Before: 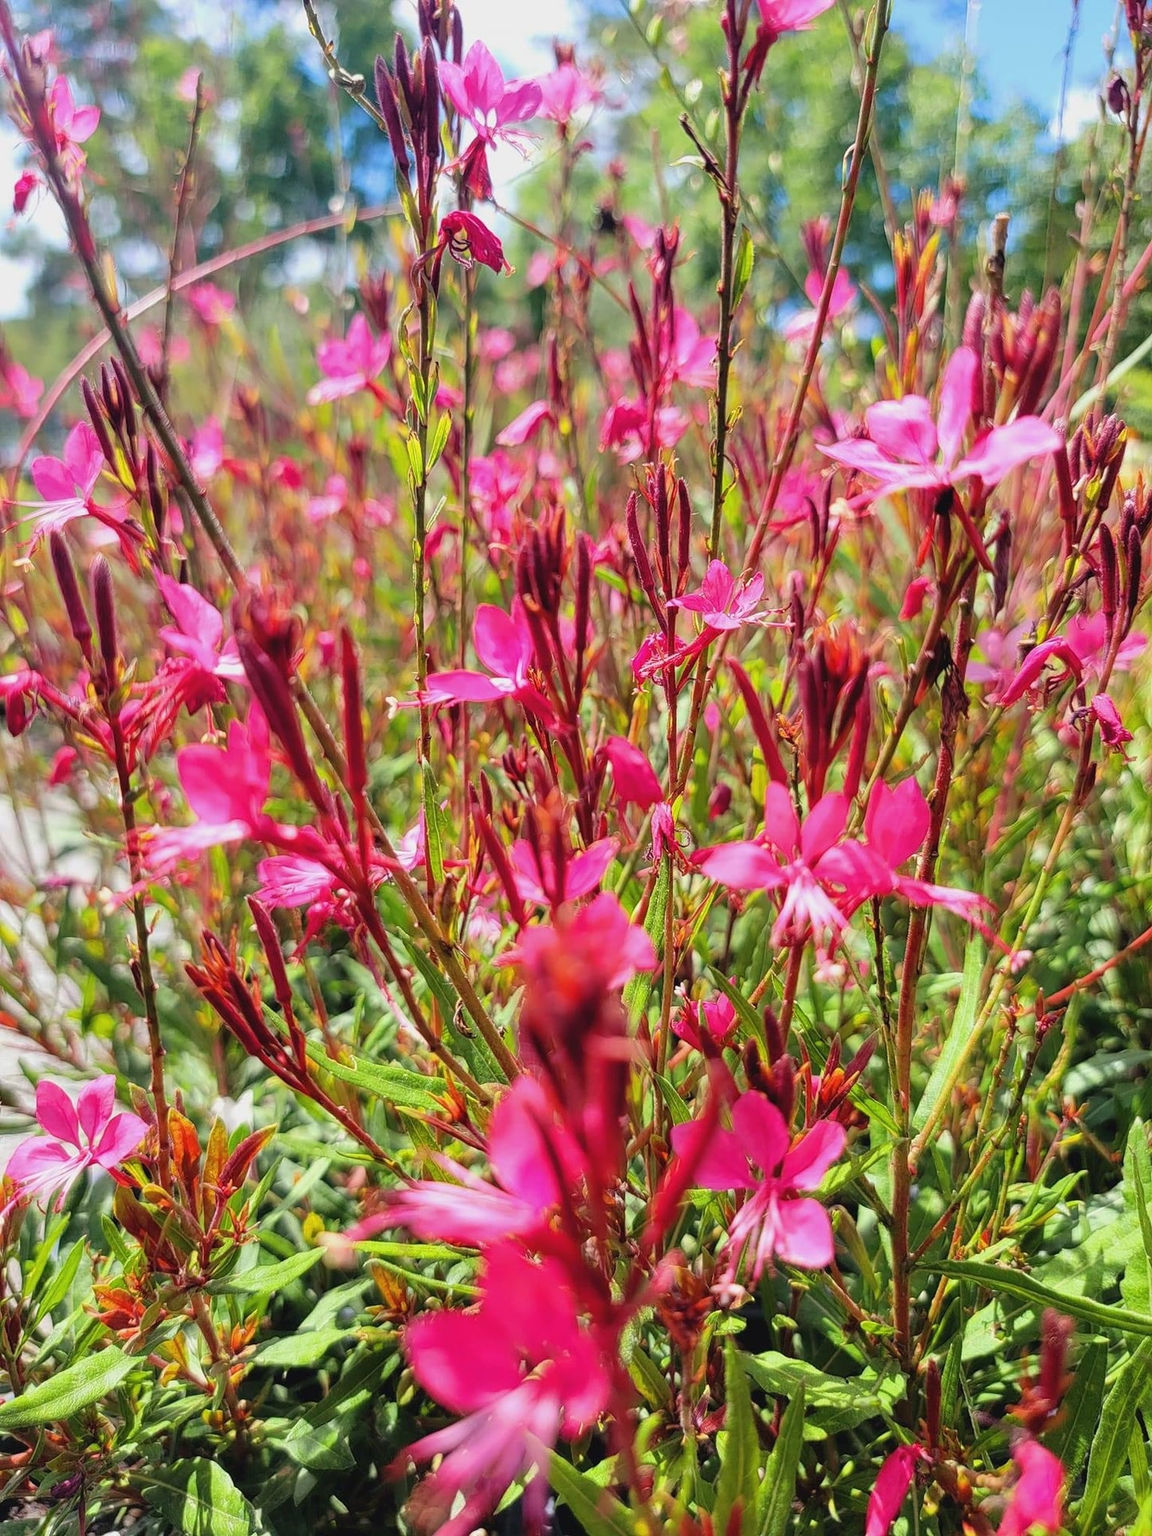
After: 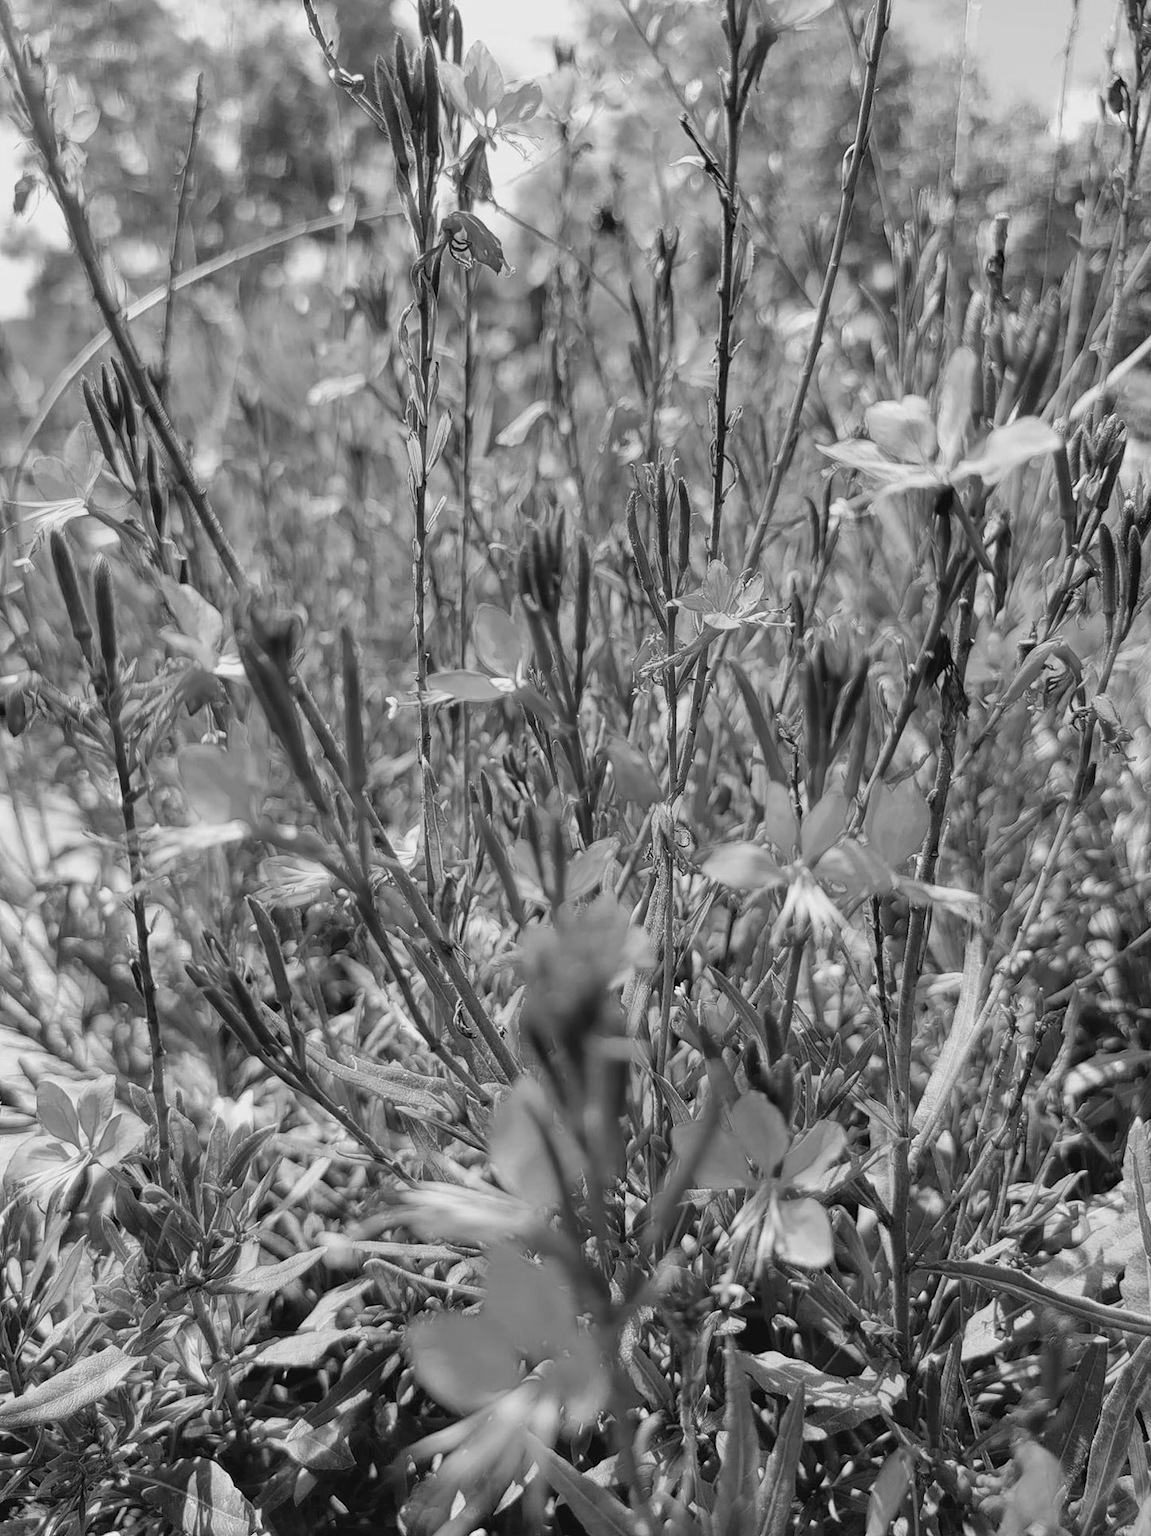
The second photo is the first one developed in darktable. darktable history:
color calibration: output gray [0.267, 0.423, 0.261, 0], illuminant same as pipeline (D50), adaptation none (bypass)
white balance: red 1.004, blue 1.024
